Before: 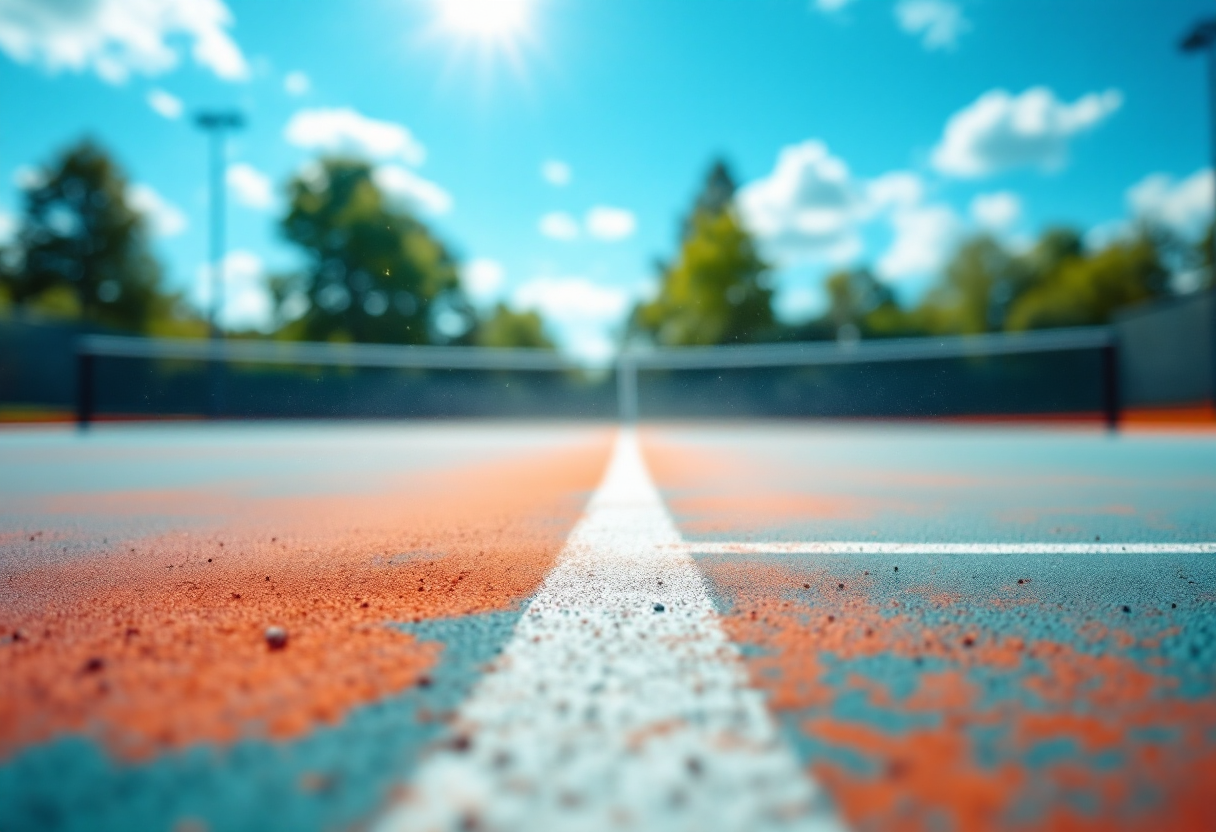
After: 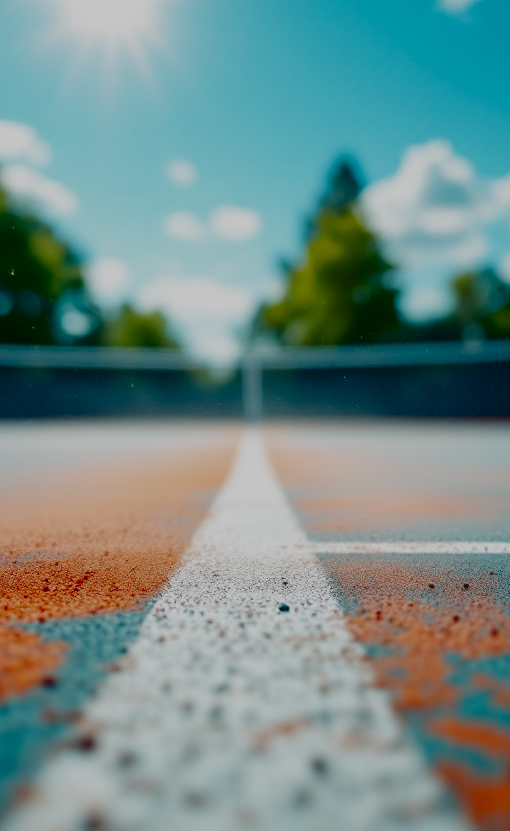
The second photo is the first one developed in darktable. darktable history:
filmic rgb: black relative exposure -7.65 EV, white relative exposure 4.56 EV, hardness 3.61, preserve chrominance no, color science v4 (2020)
contrast brightness saturation: contrast 0.097, brightness -0.28, saturation 0.143
crop: left 30.919%, right 27.116%
